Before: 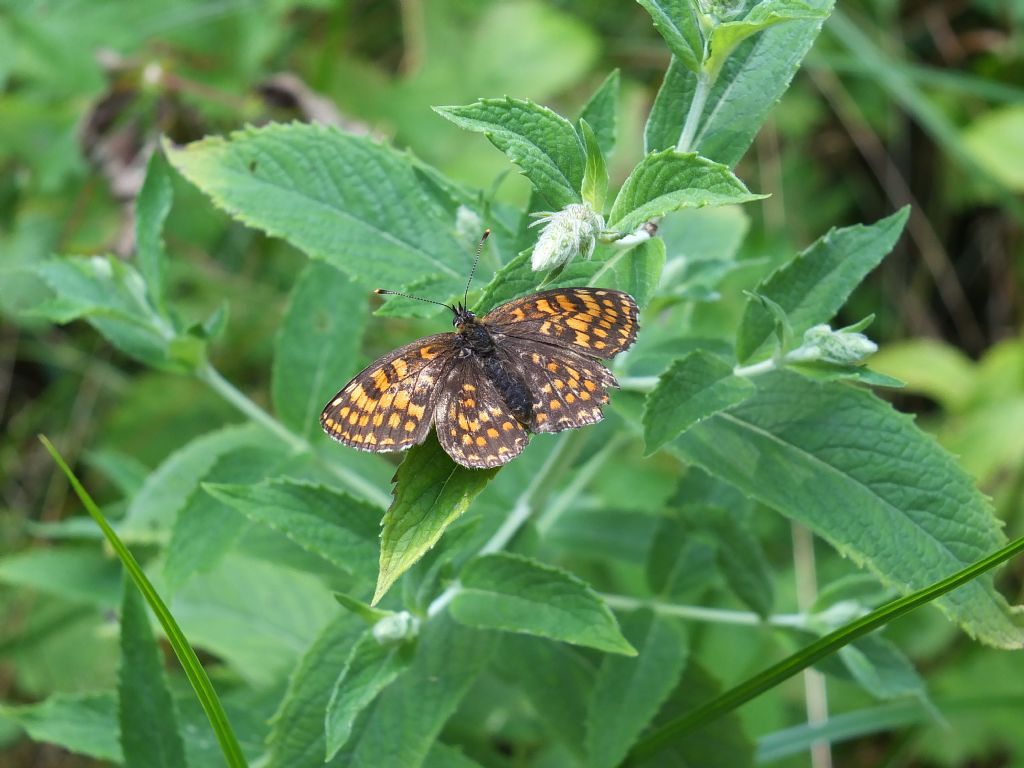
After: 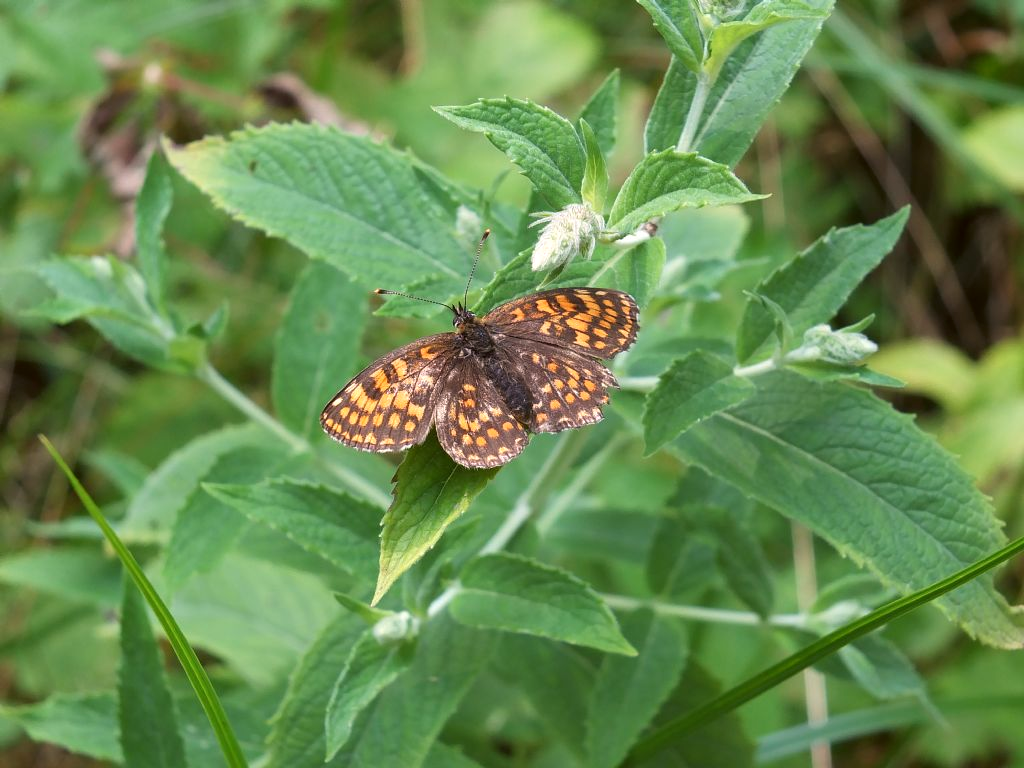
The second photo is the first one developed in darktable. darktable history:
color correction: highlights a* -3.28, highlights b* -6.24, shadows a* 3.1, shadows b* 5.19
white balance: red 1.127, blue 0.943
